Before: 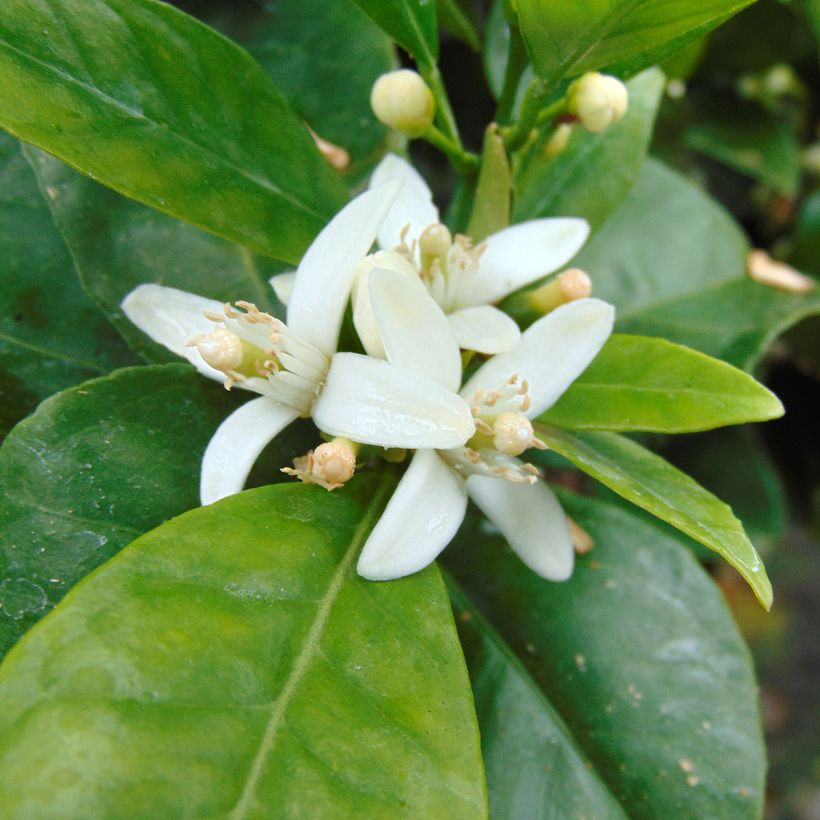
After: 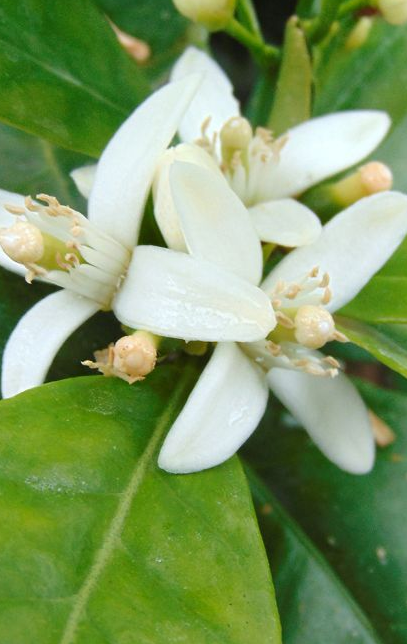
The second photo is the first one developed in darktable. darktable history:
crop and rotate: angle 0.021°, left 24.379%, top 13.136%, right 25.954%, bottom 8.196%
